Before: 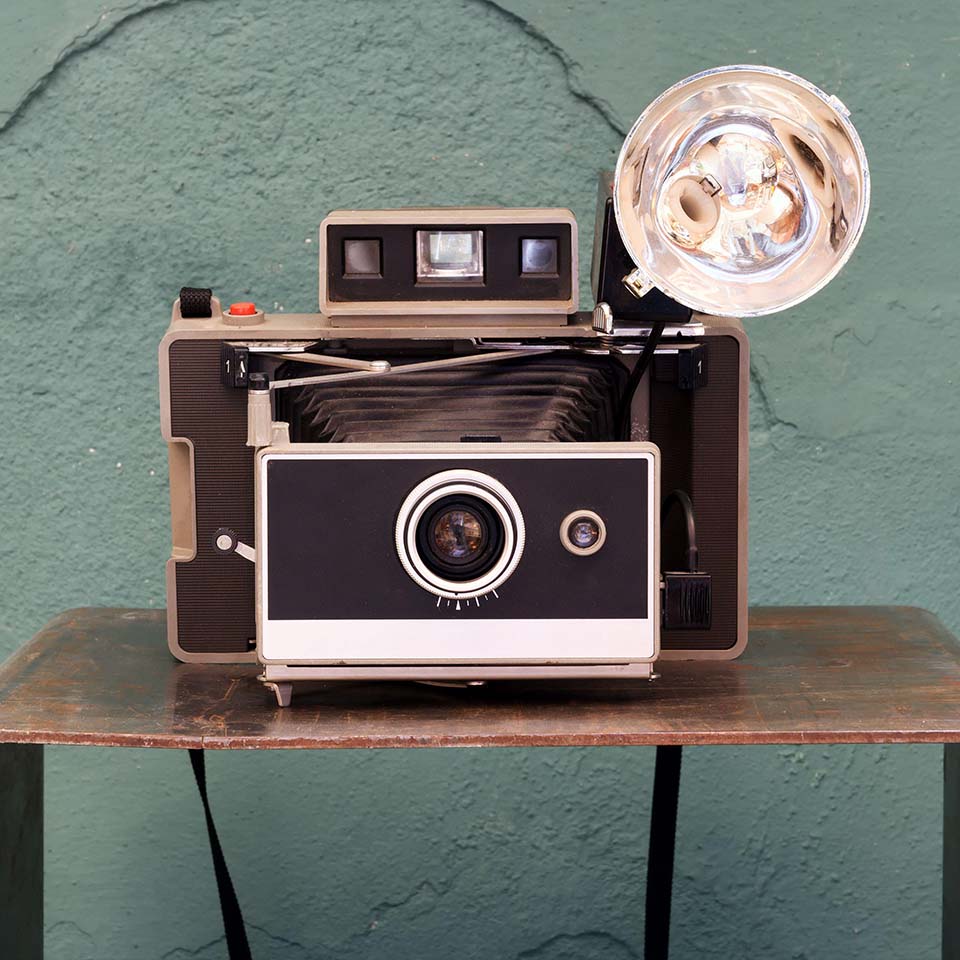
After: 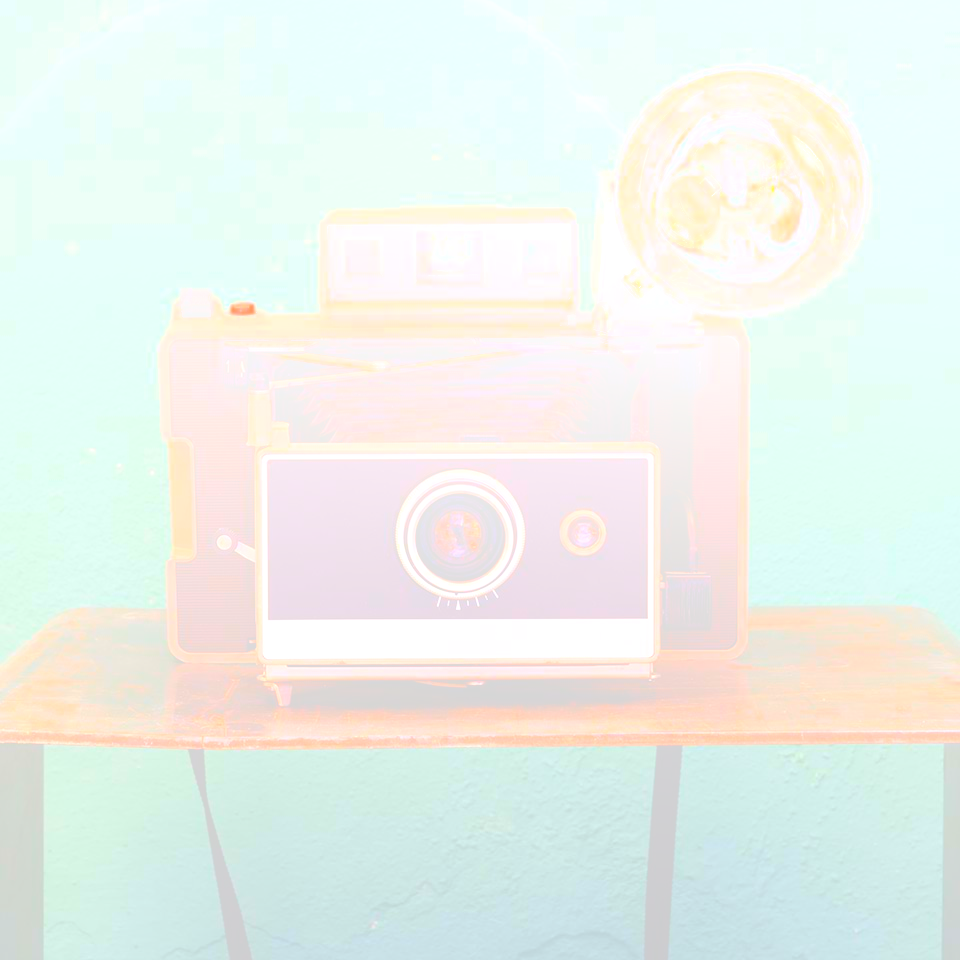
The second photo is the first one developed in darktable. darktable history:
tone equalizer: -8 EV -0.75 EV, -7 EV -0.7 EV, -6 EV -0.6 EV, -5 EV -0.4 EV, -3 EV 0.4 EV, -2 EV 0.6 EV, -1 EV 0.7 EV, +0 EV 0.75 EV, edges refinement/feathering 500, mask exposure compensation -1.57 EV, preserve details no
contrast brightness saturation: contrast 0.04, saturation 0.16
bloom: size 85%, threshold 5%, strength 85%
